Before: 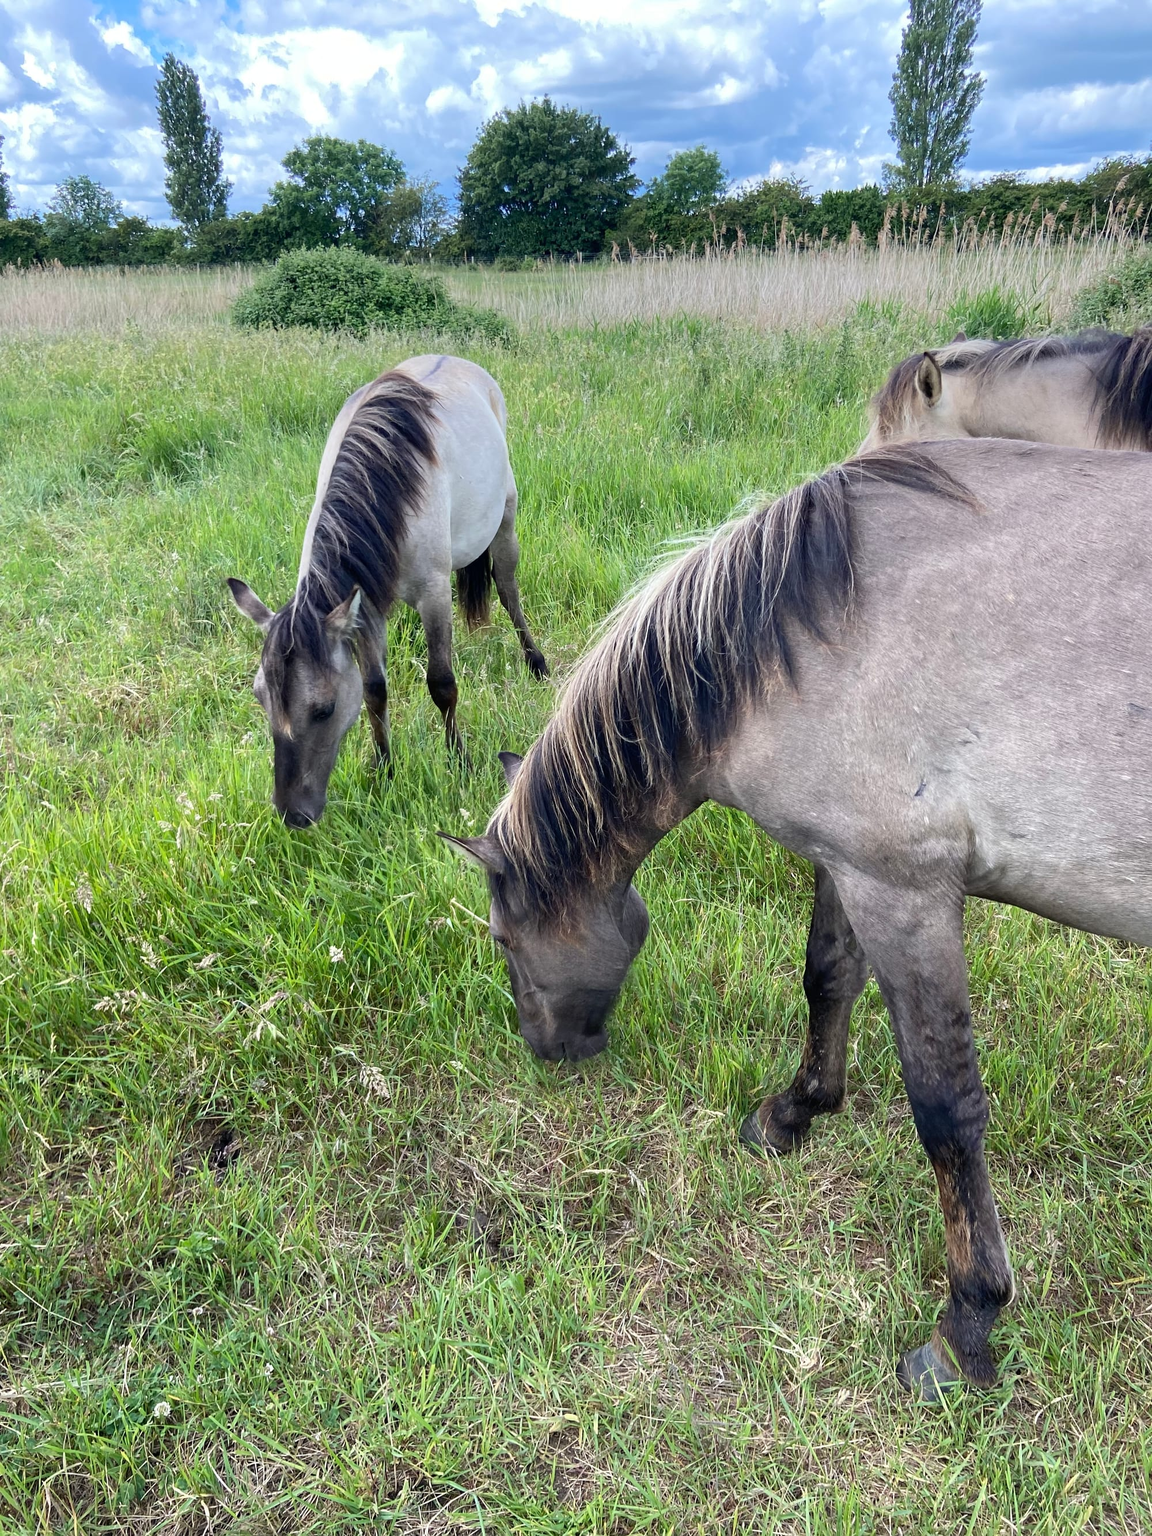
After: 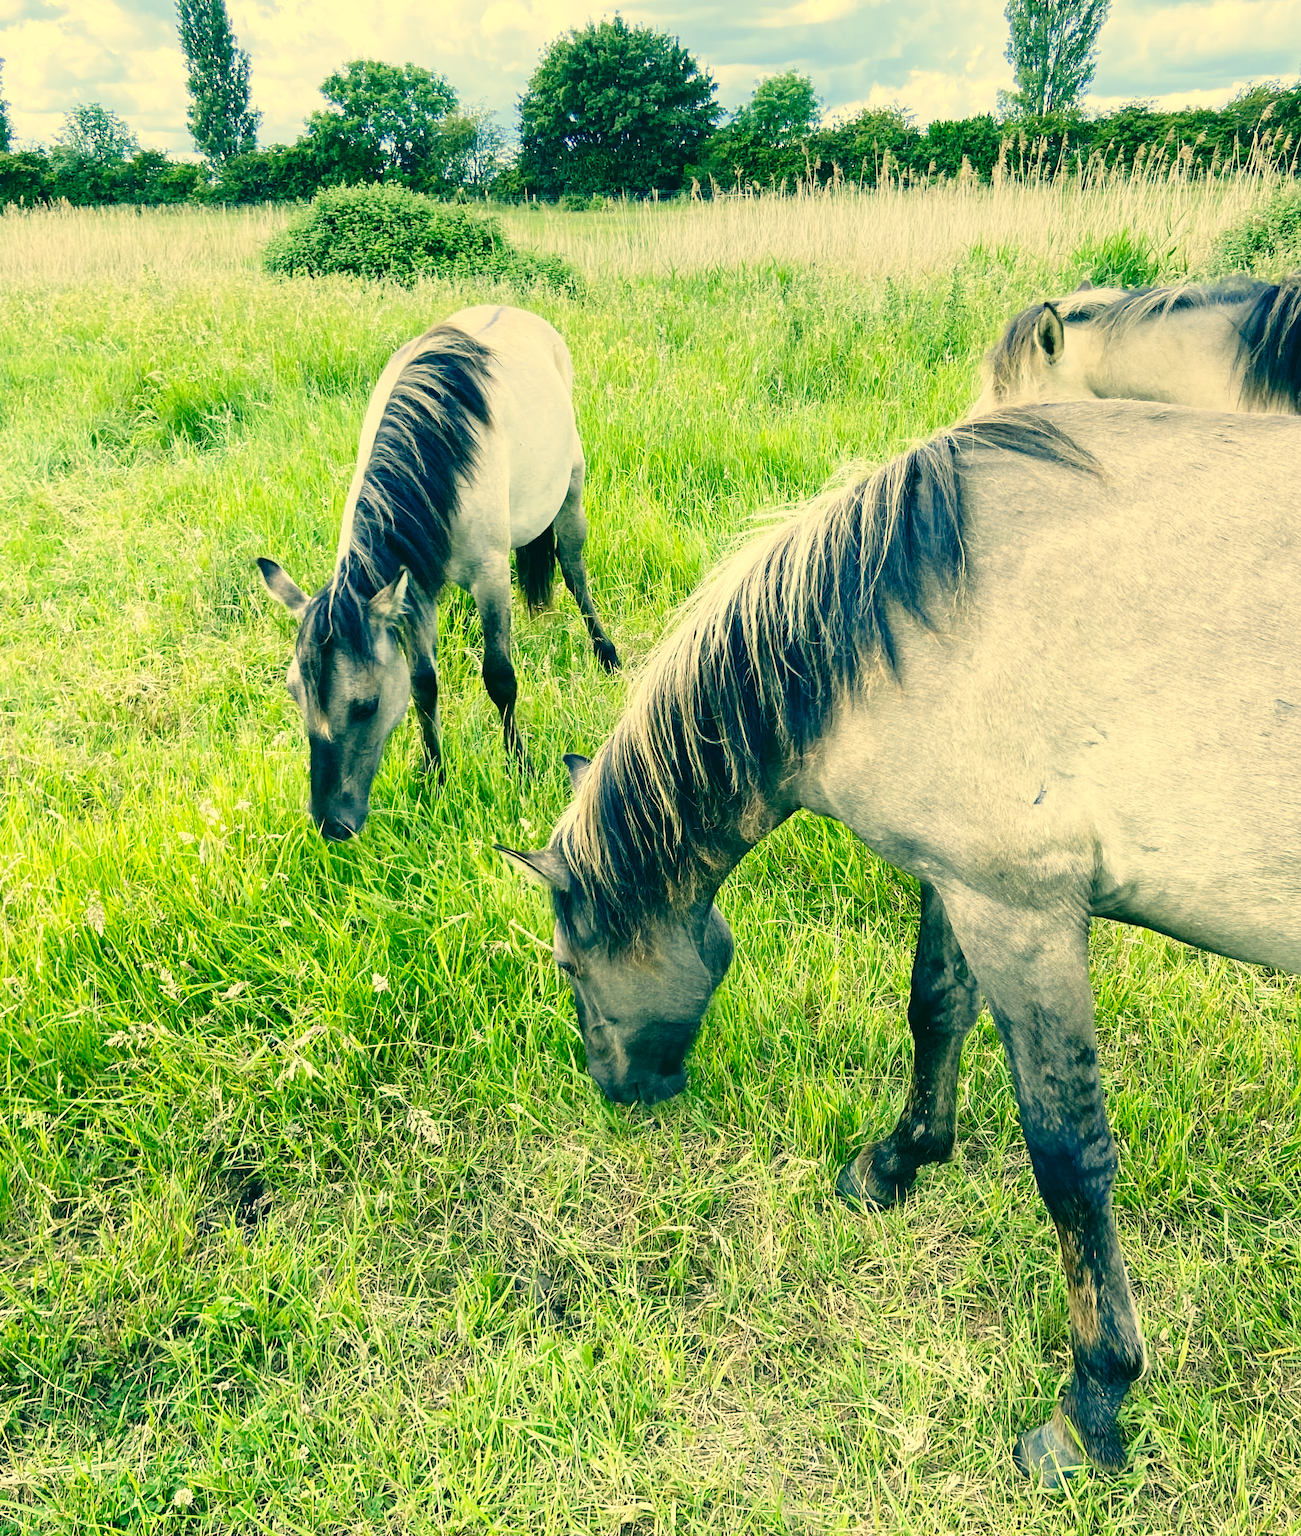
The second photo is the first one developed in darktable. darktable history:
base curve: curves: ch0 [(0, 0) (0.028, 0.03) (0.121, 0.232) (0.46, 0.748) (0.859, 0.968) (1, 1)], preserve colors none
color correction: highlights a* 2.17, highlights b* 34, shadows a* -36.01, shadows b* -5.92
crop and rotate: top 5.582%, bottom 5.905%
